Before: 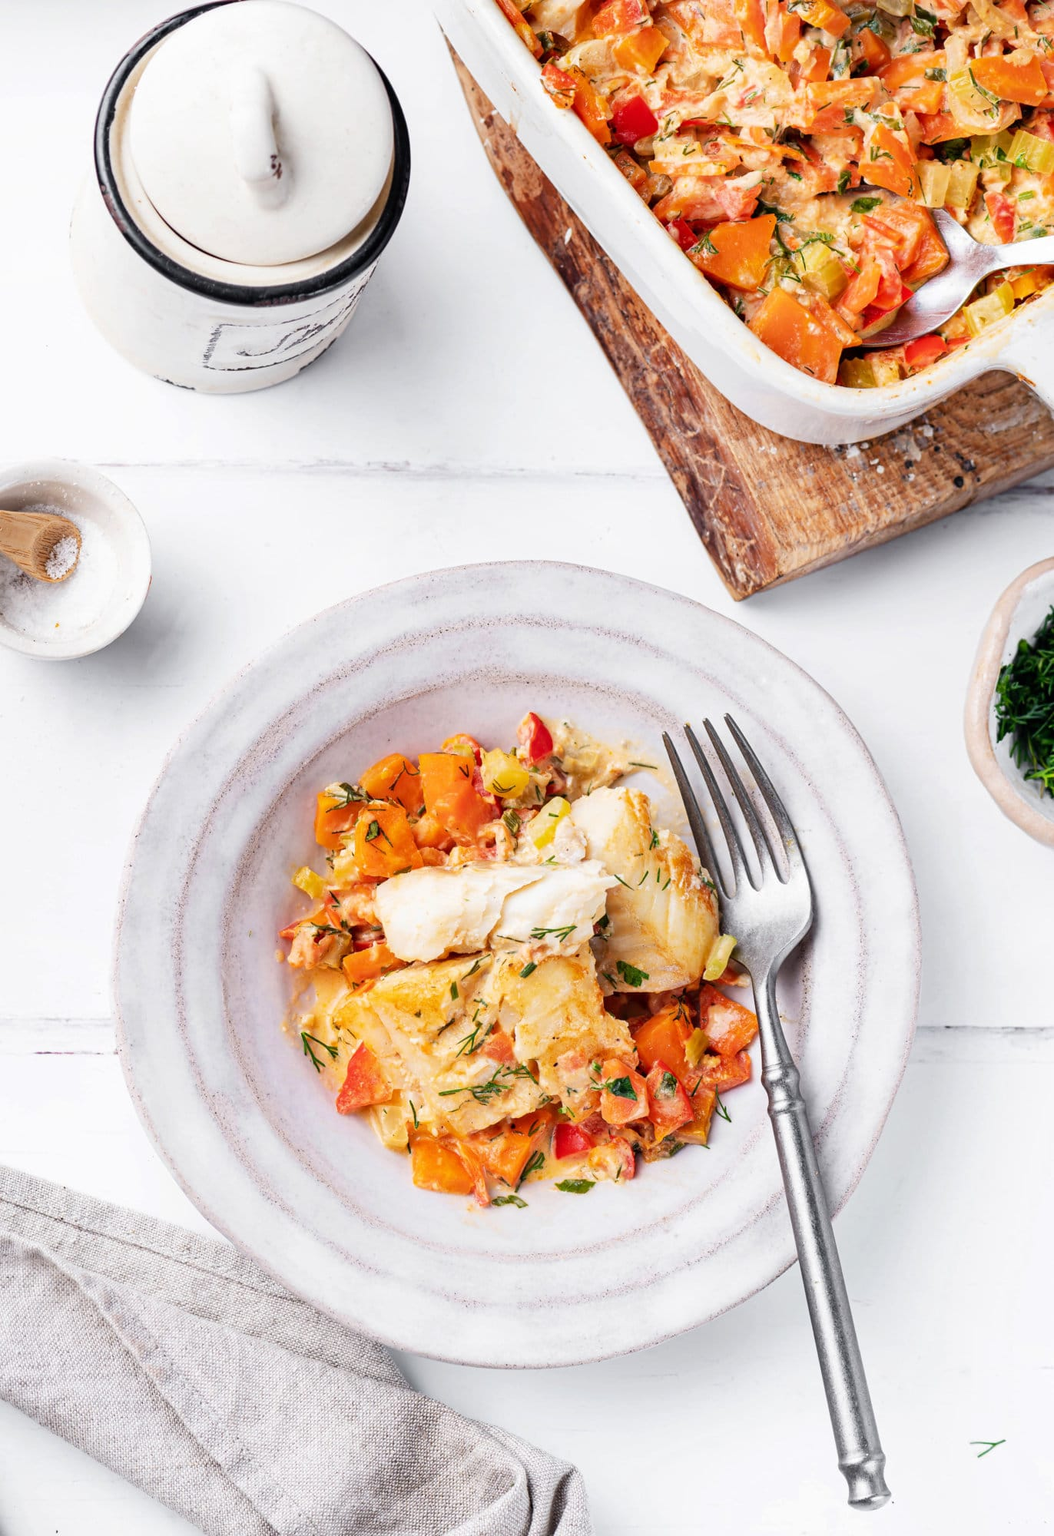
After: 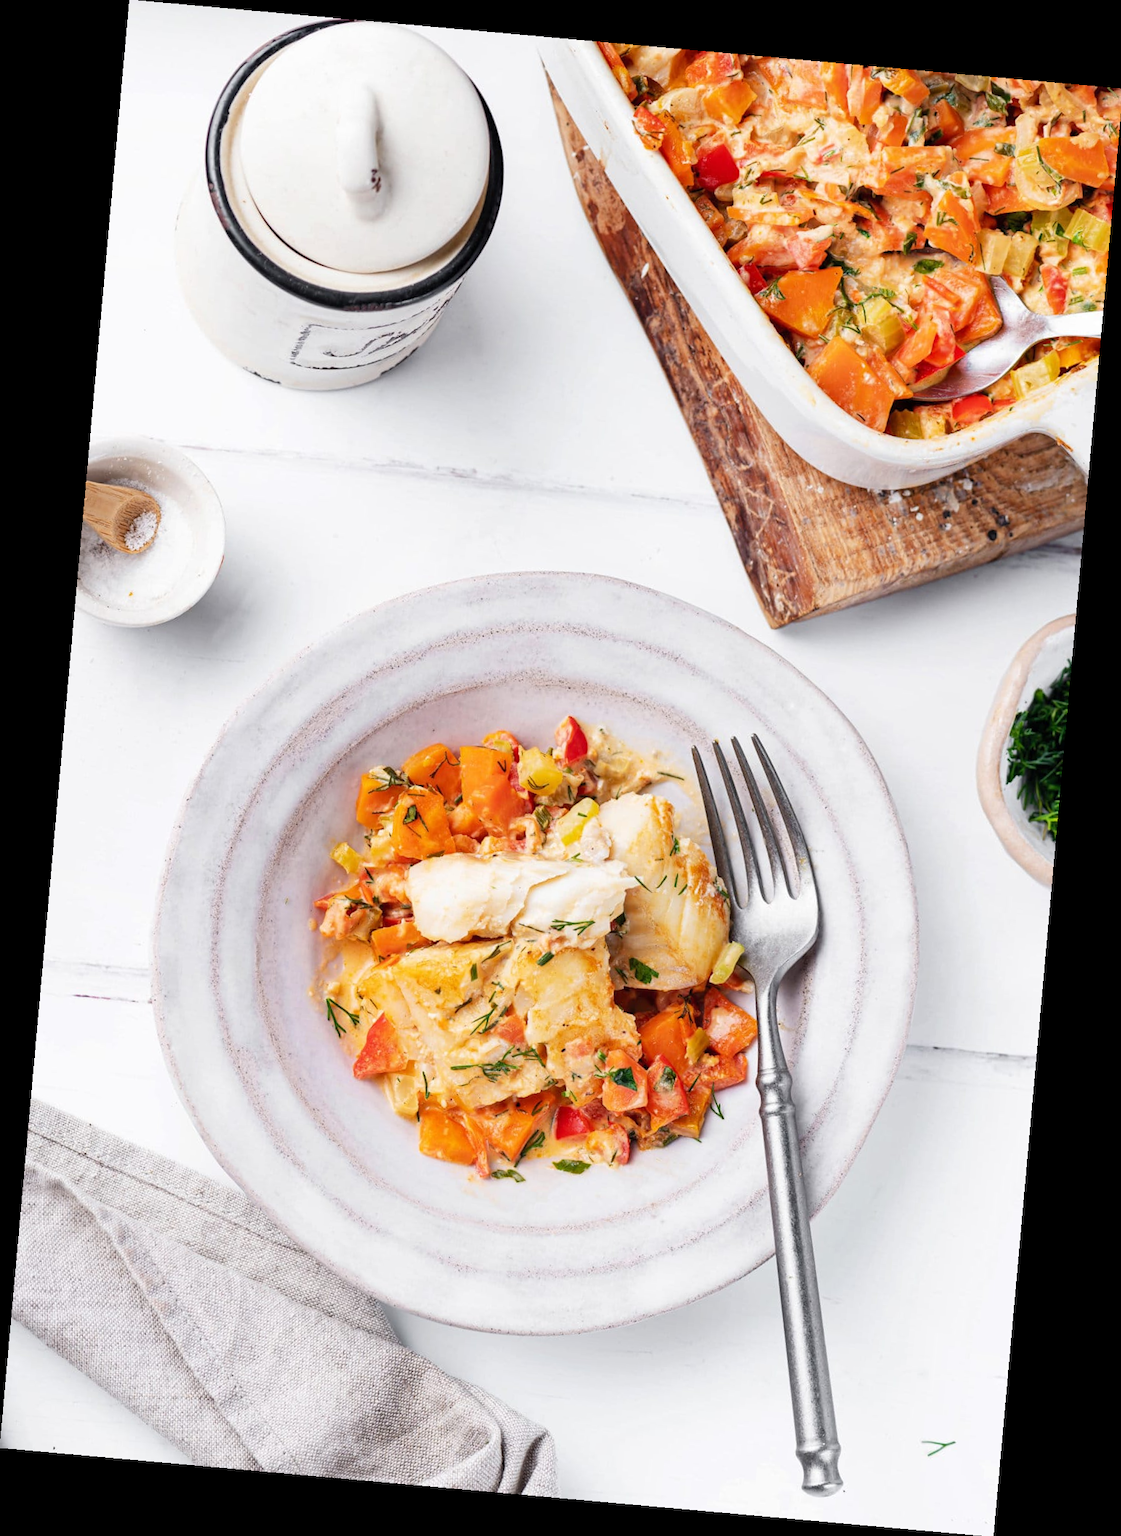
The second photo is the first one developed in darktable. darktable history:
fill light: on, module defaults
rotate and perspective: rotation 5.12°, automatic cropping off
